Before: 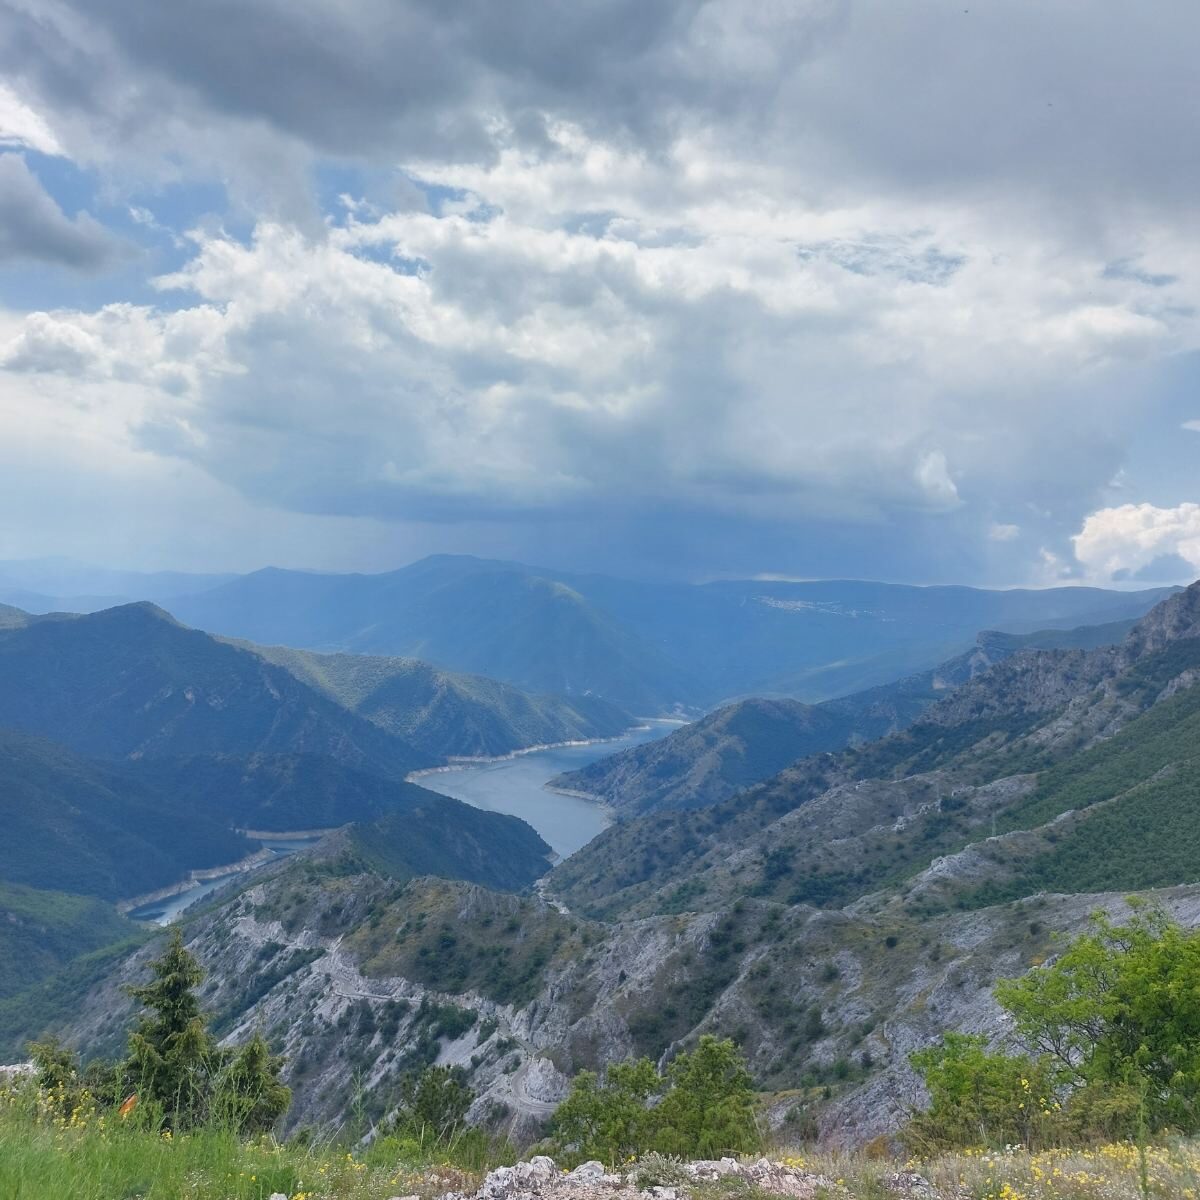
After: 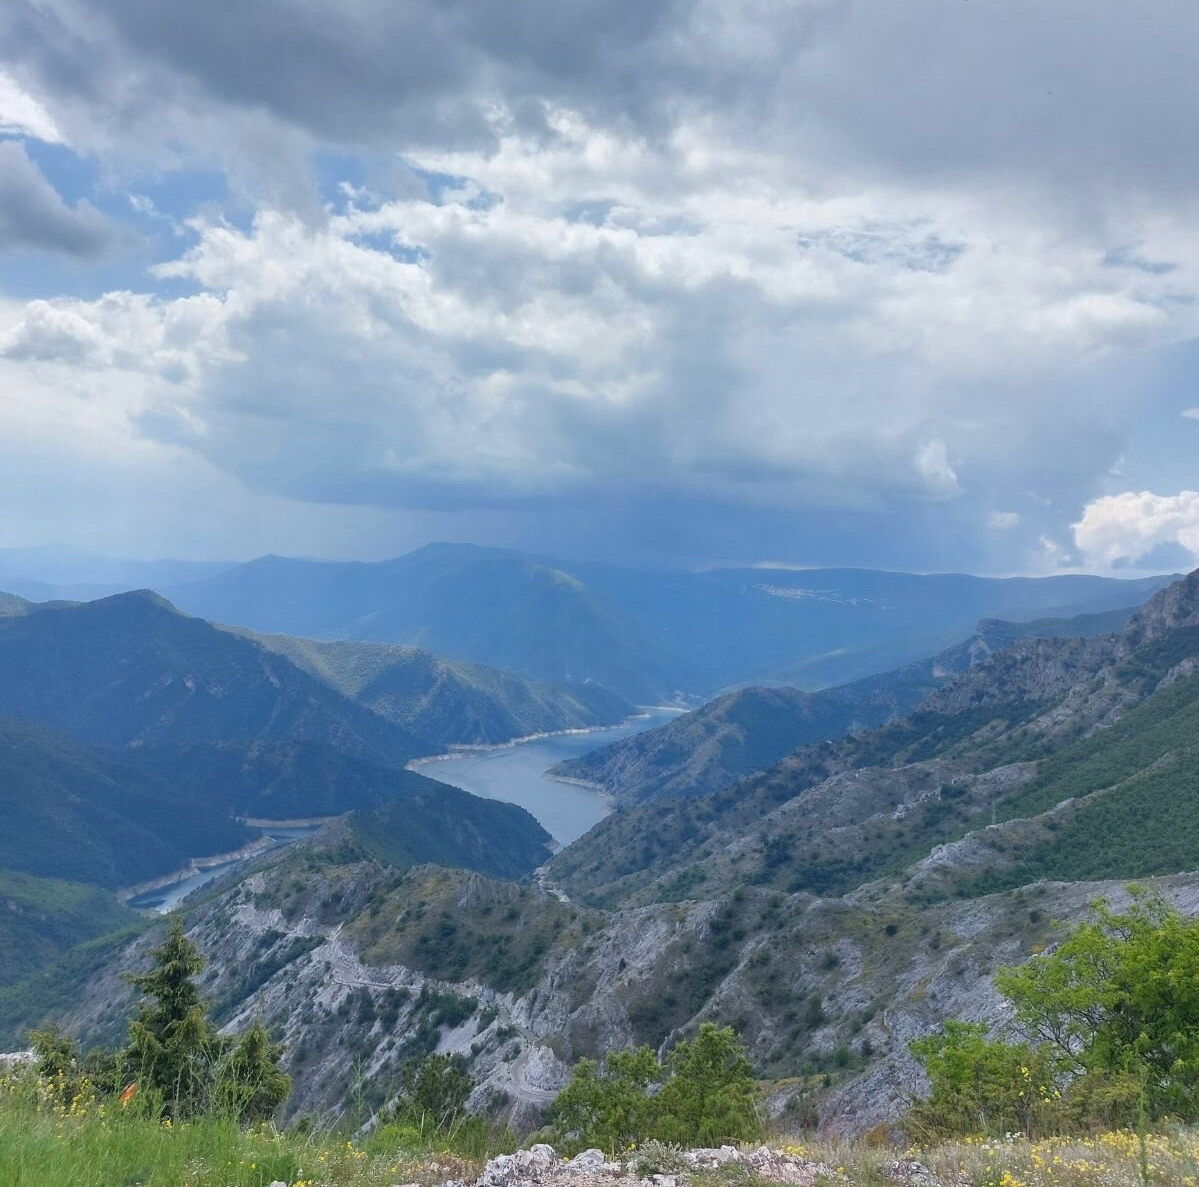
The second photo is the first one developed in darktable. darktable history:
crop: top 1.049%, right 0.001%
white balance: red 0.988, blue 1.017
